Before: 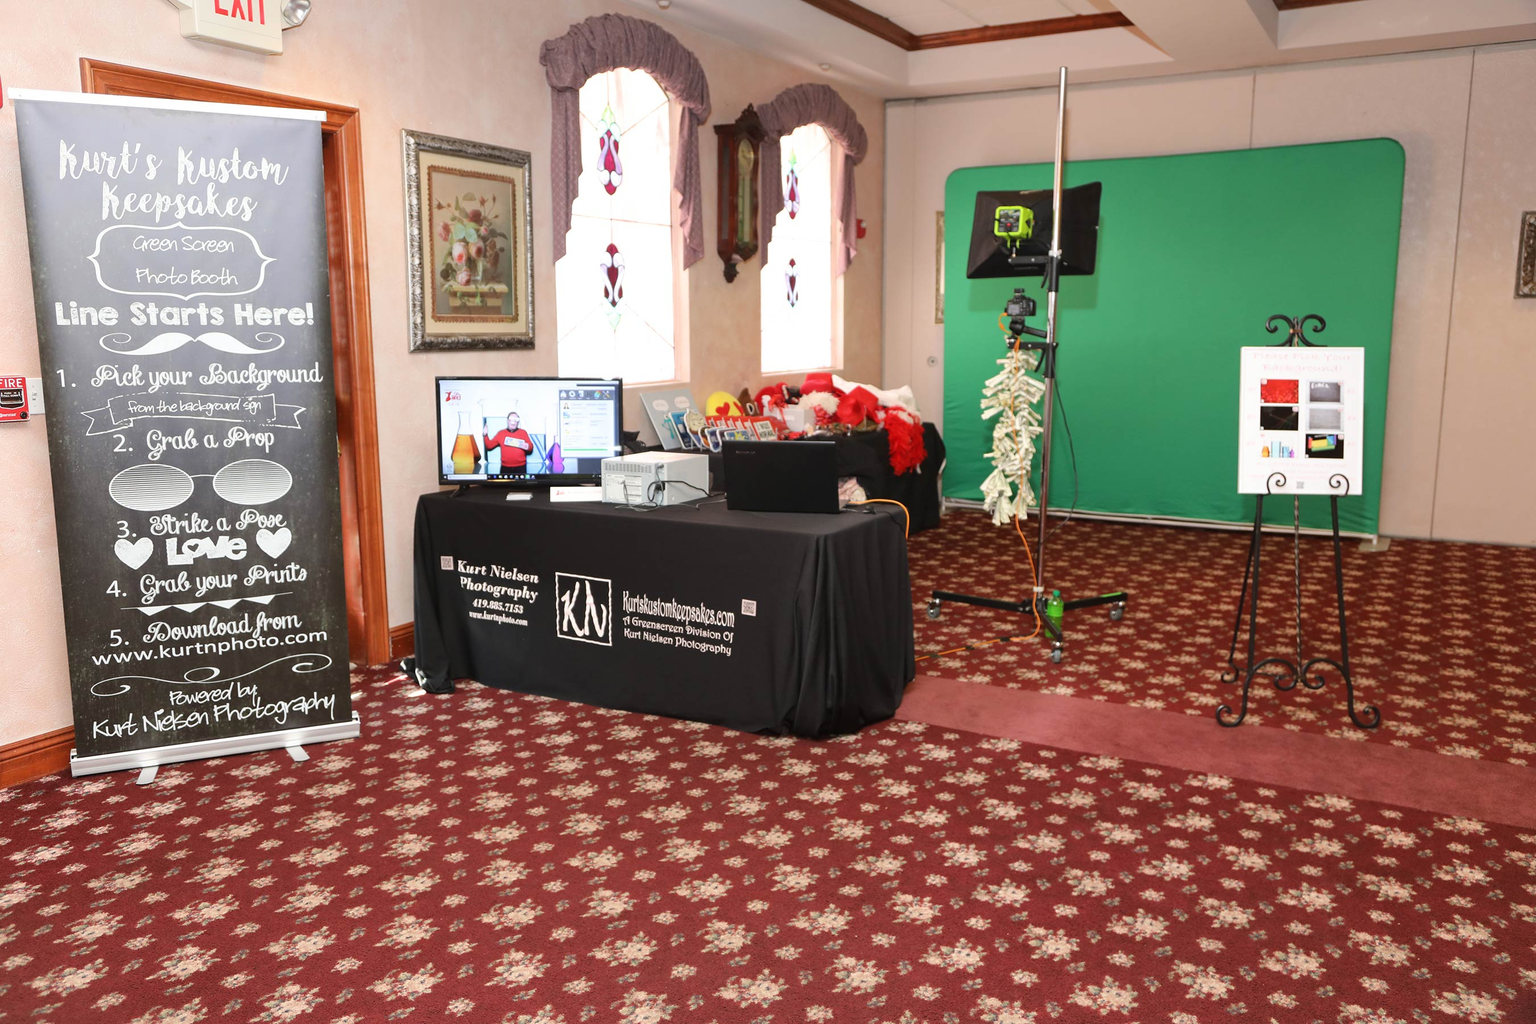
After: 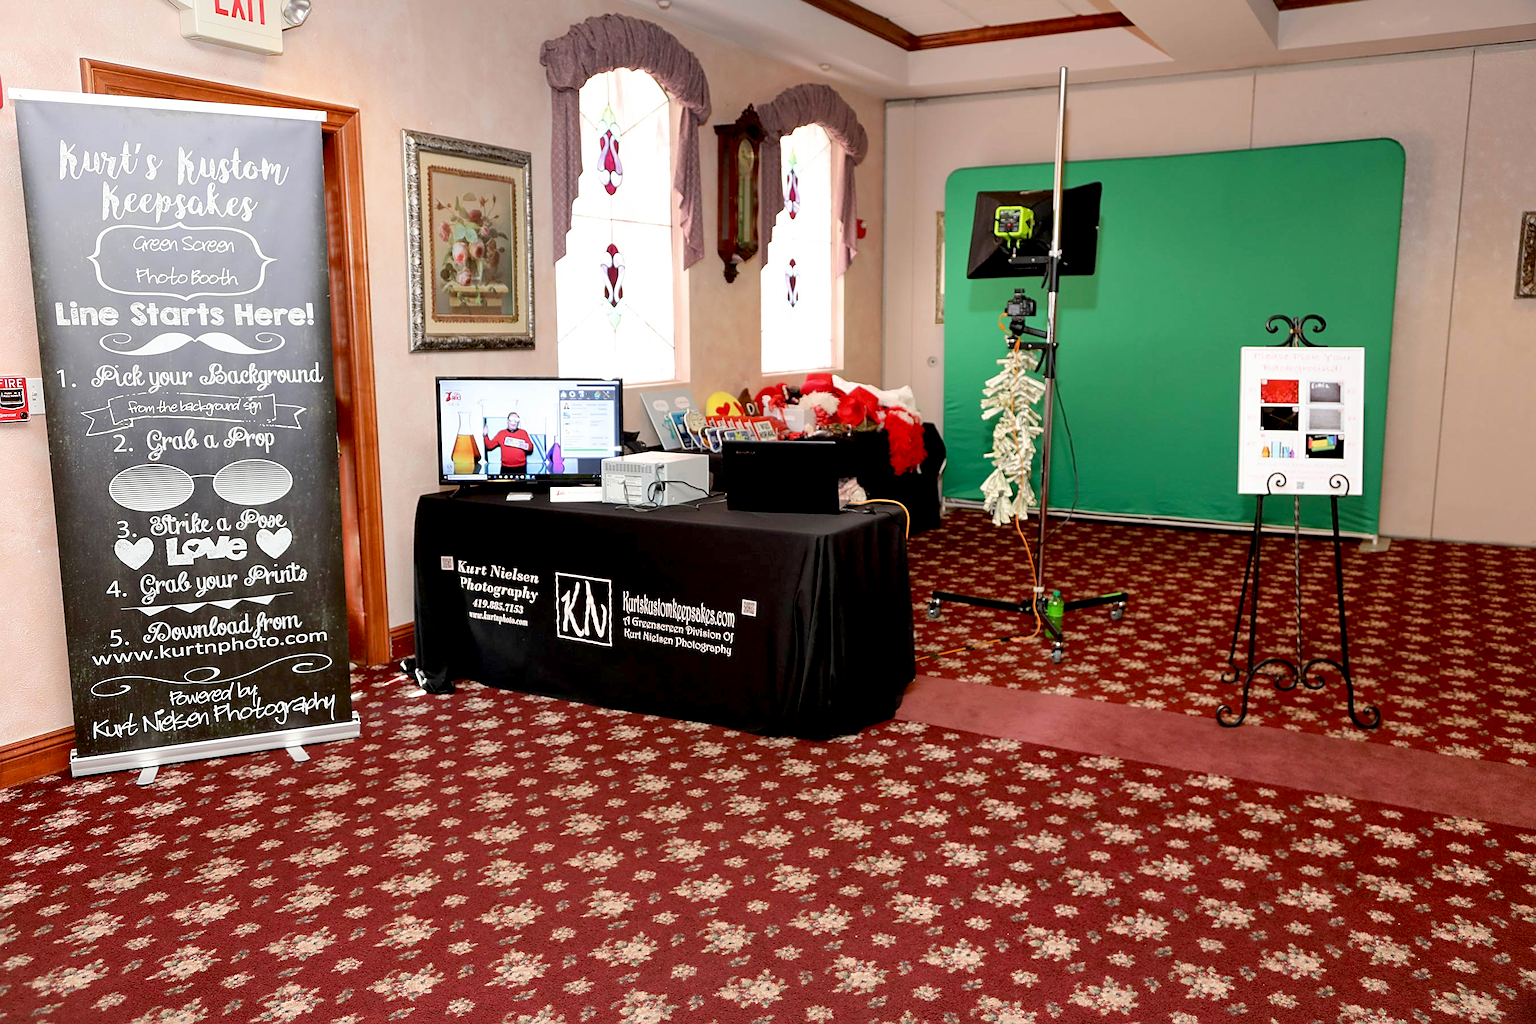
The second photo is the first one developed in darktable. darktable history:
exposure: black level correction 0.018, exposure -0.008 EV, compensate highlight preservation false
tone equalizer: edges refinement/feathering 500, mask exposure compensation -1.57 EV, preserve details no
sharpen: on, module defaults
